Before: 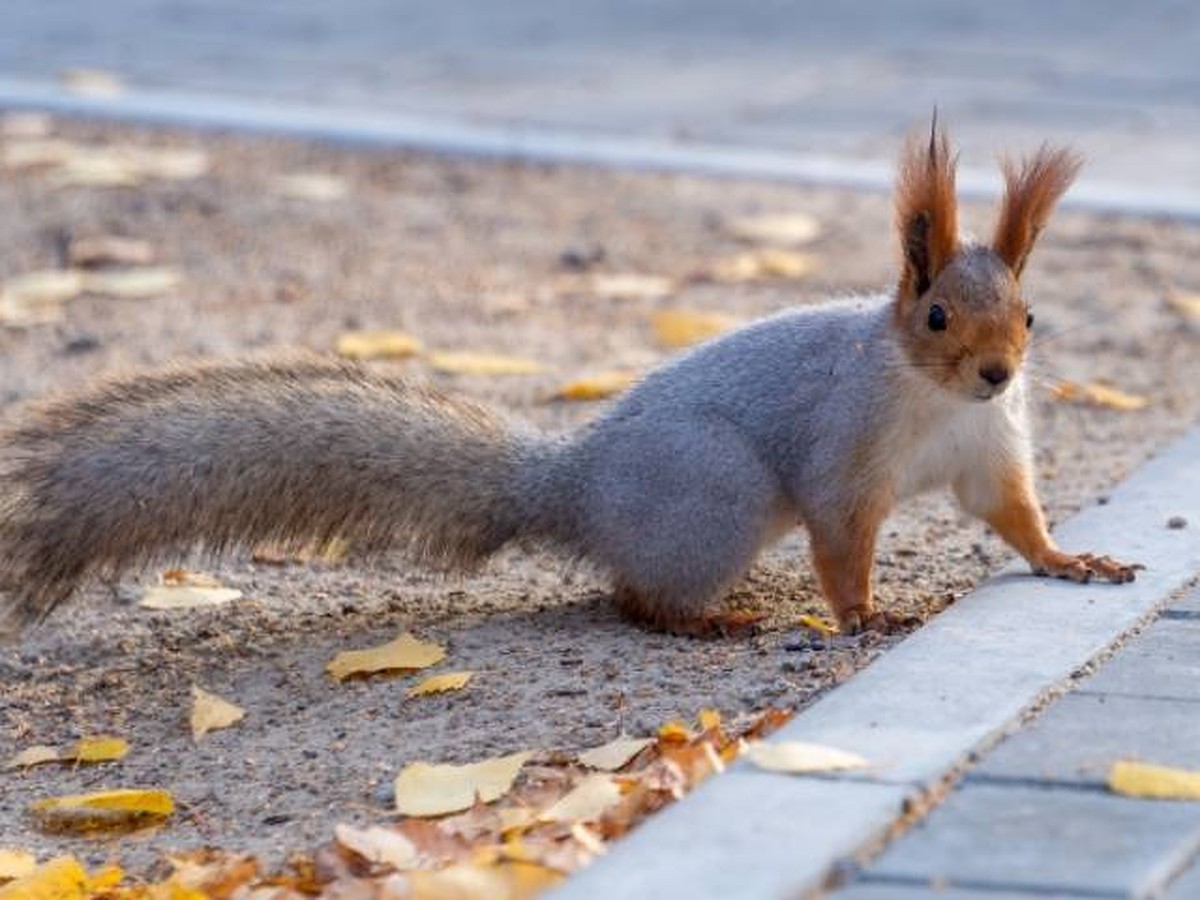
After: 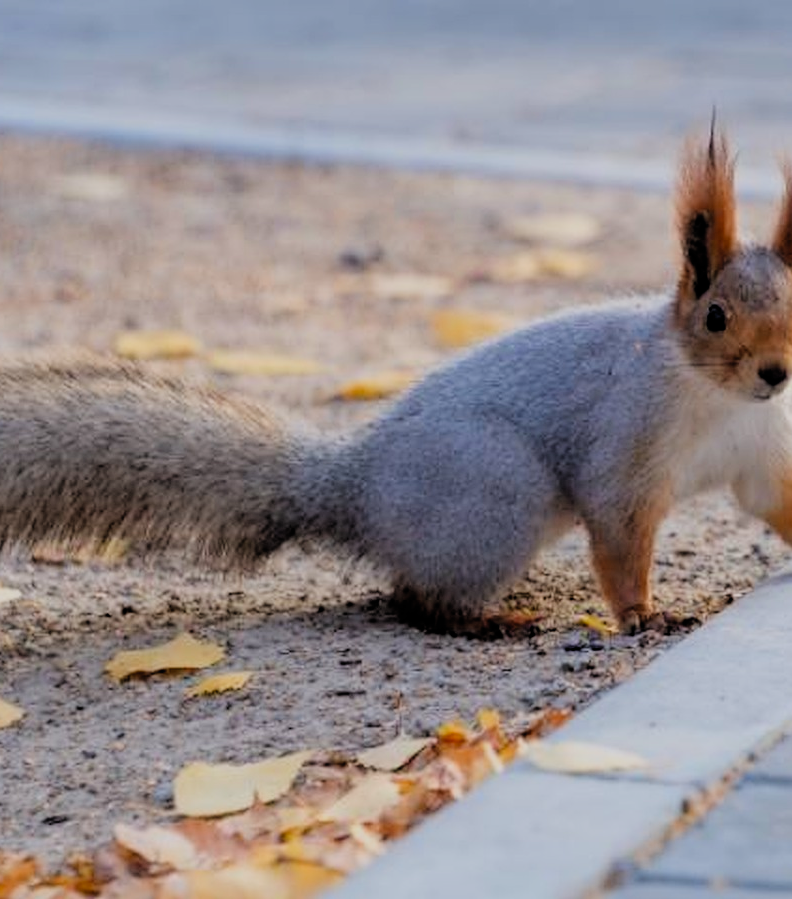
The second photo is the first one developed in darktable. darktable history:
crop and rotate: left 18.442%, right 15.508%
filmic rgb: black relative exposure -4.58 EV, white relative exposure 4.8 EV, threshold 3 EV, hardness 2.36, latitude 36.07%, contrast 1.048, highlights saturation mix 1.32%, shadows ↔ highlights balance 1.25%, color science v4 (2020), enable highlight reconstruction true
tone equalizer: on, module defaults
